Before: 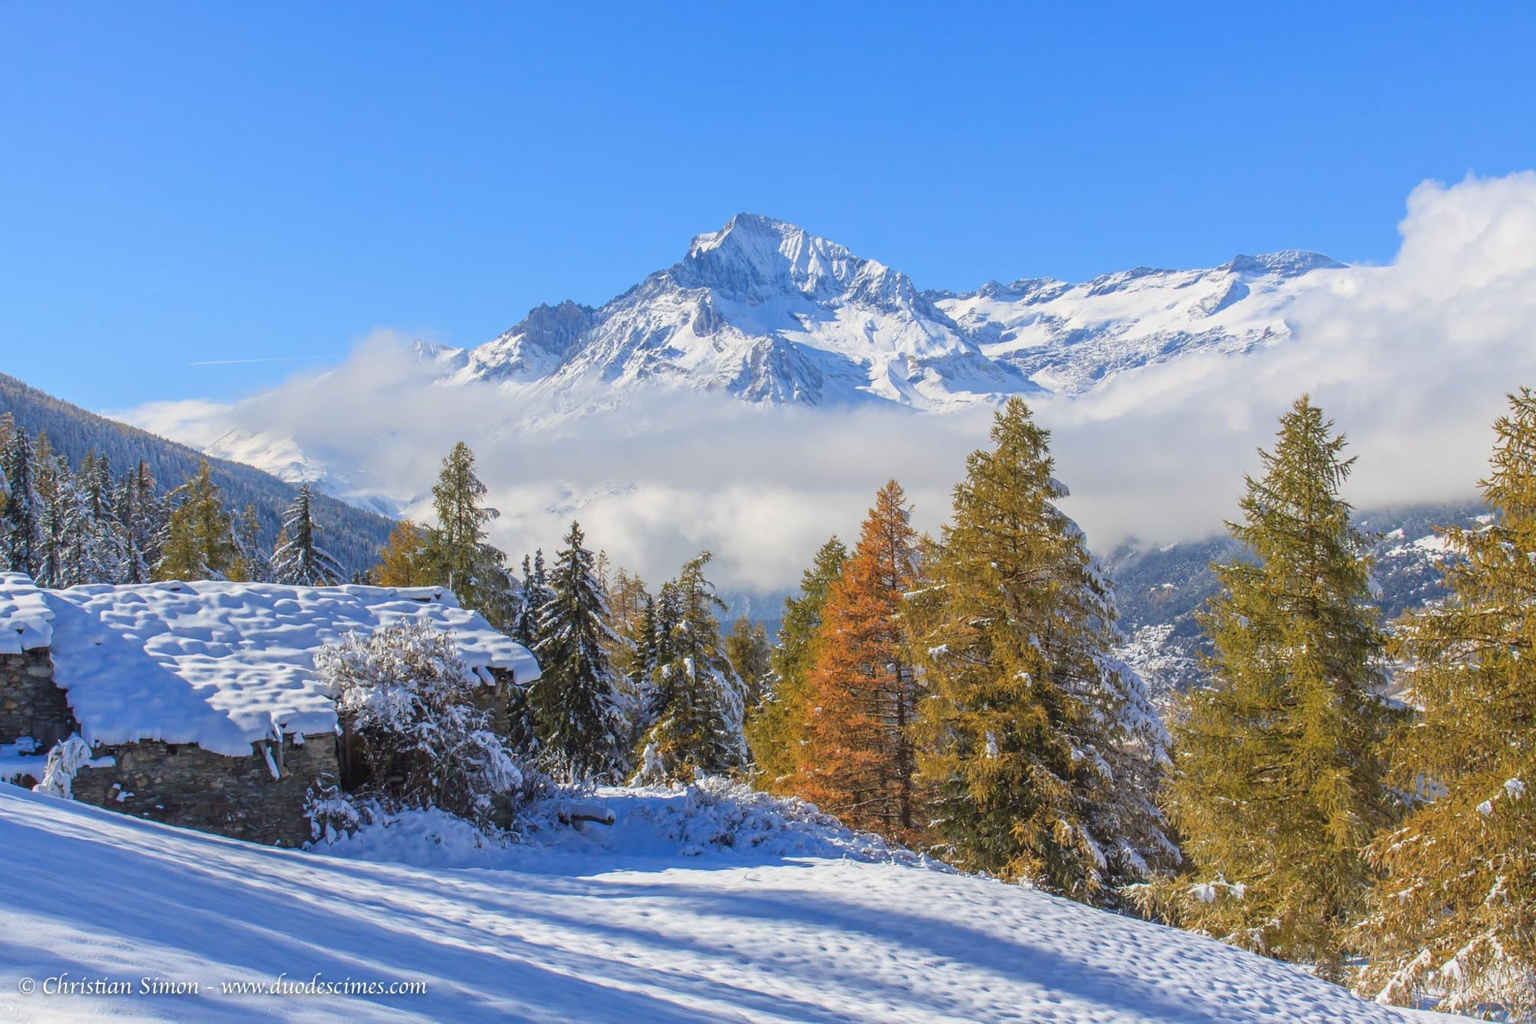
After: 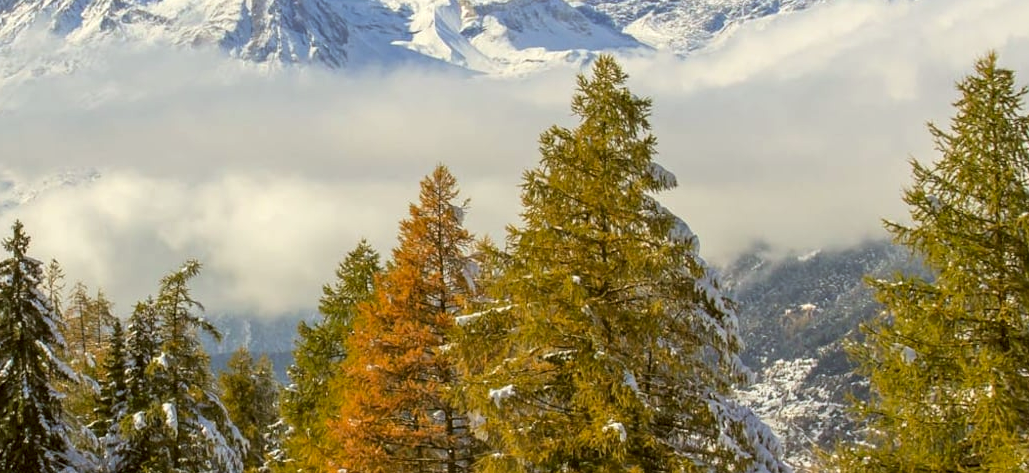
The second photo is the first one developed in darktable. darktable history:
exposure: compensate highlight preservation false
color correction: highlights a* -1.43, highlights b* 10.12, shadows a* 0.395, shadows b* 19.35
levels: mode automatic, black 0.023%, white 99.97%, levels [0.062, 0.494, 0.925]
crop: left 36.607%, top 34.735%, right 13.146%, bottom 30.611%
